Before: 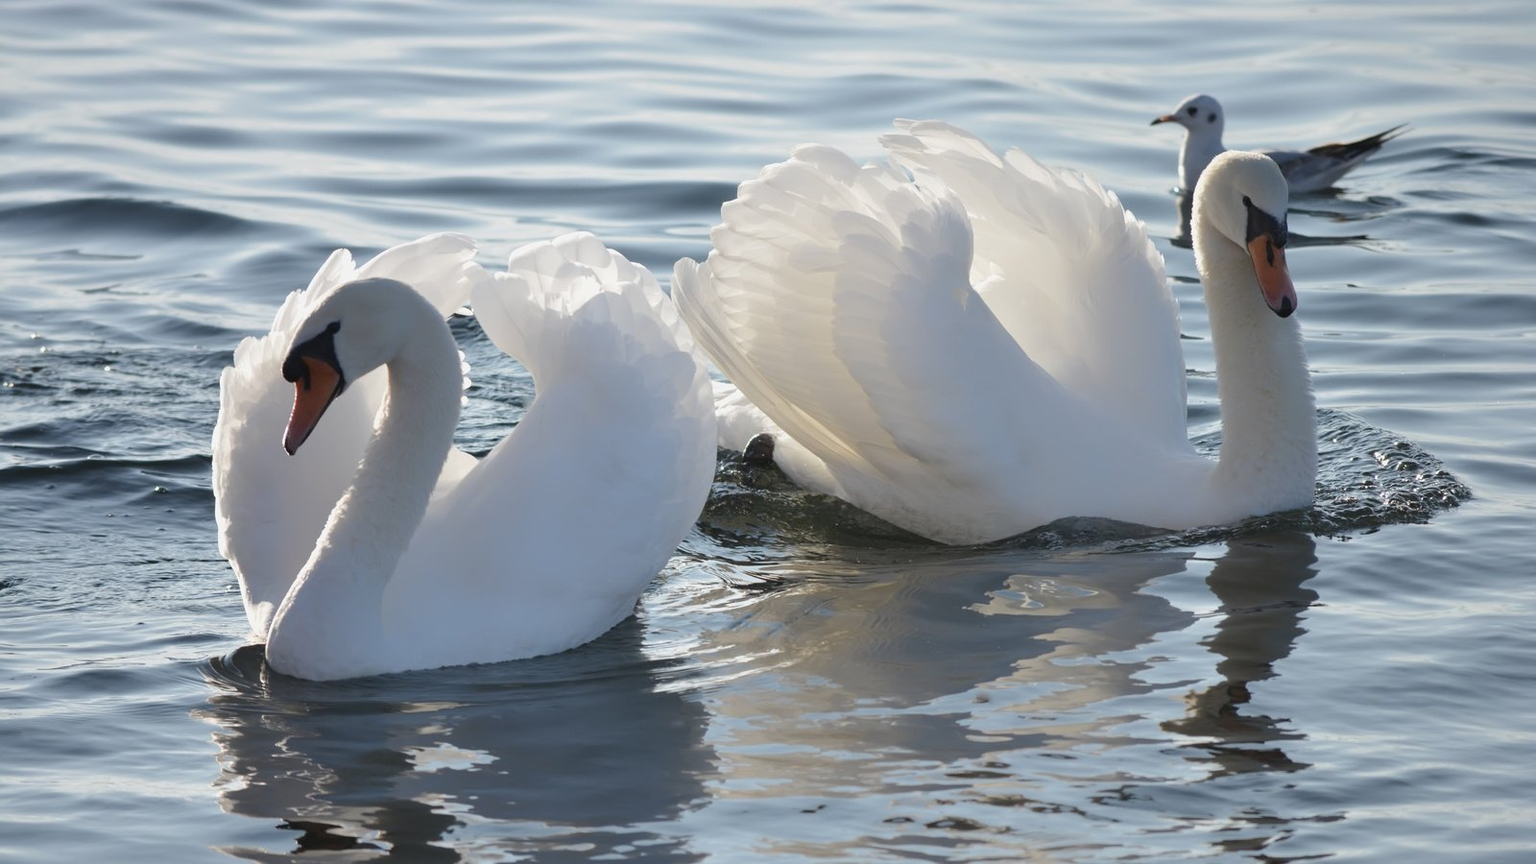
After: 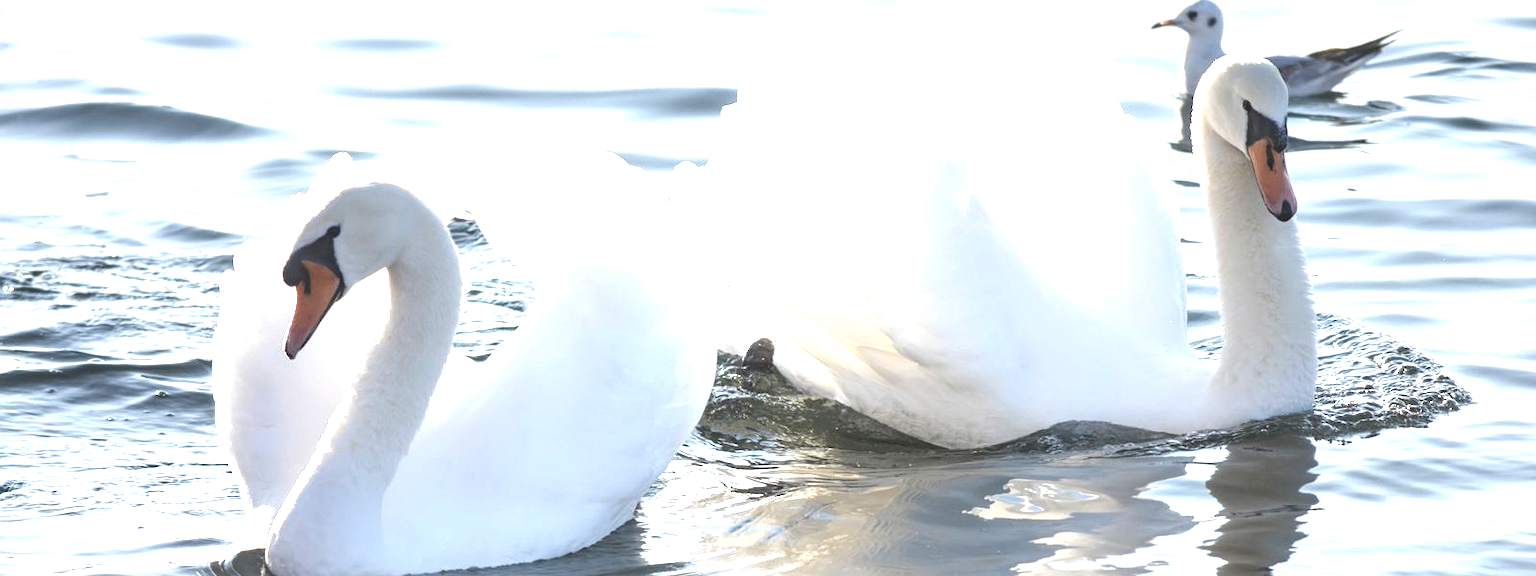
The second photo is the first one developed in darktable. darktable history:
crop: top 11.166%, bottom 22.168%
local contrast: on, module defaults
color contrast: green-magenta contrast 0.84, blue-yellow contrast 0.86
exposure: black level correction 0, exposure 1.7 EV, compensate exposure bias true, compensate highlight preservation false
